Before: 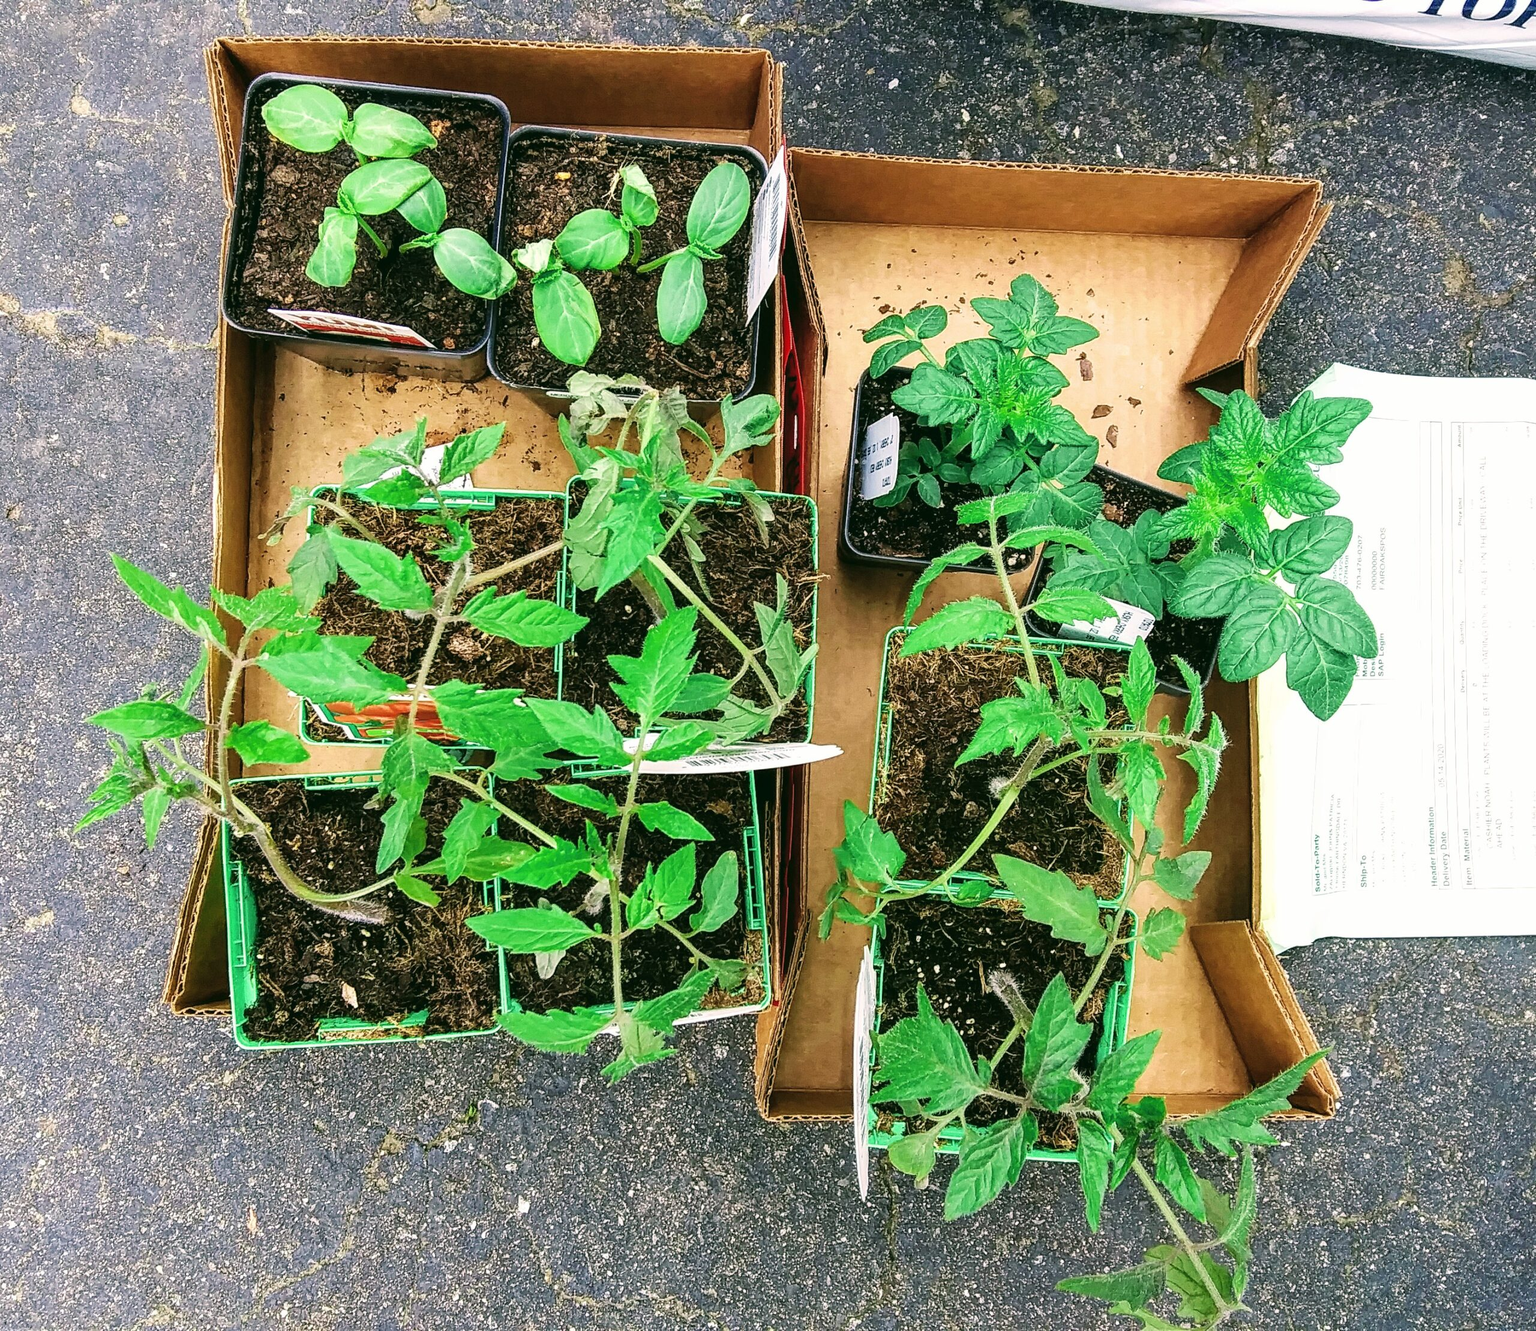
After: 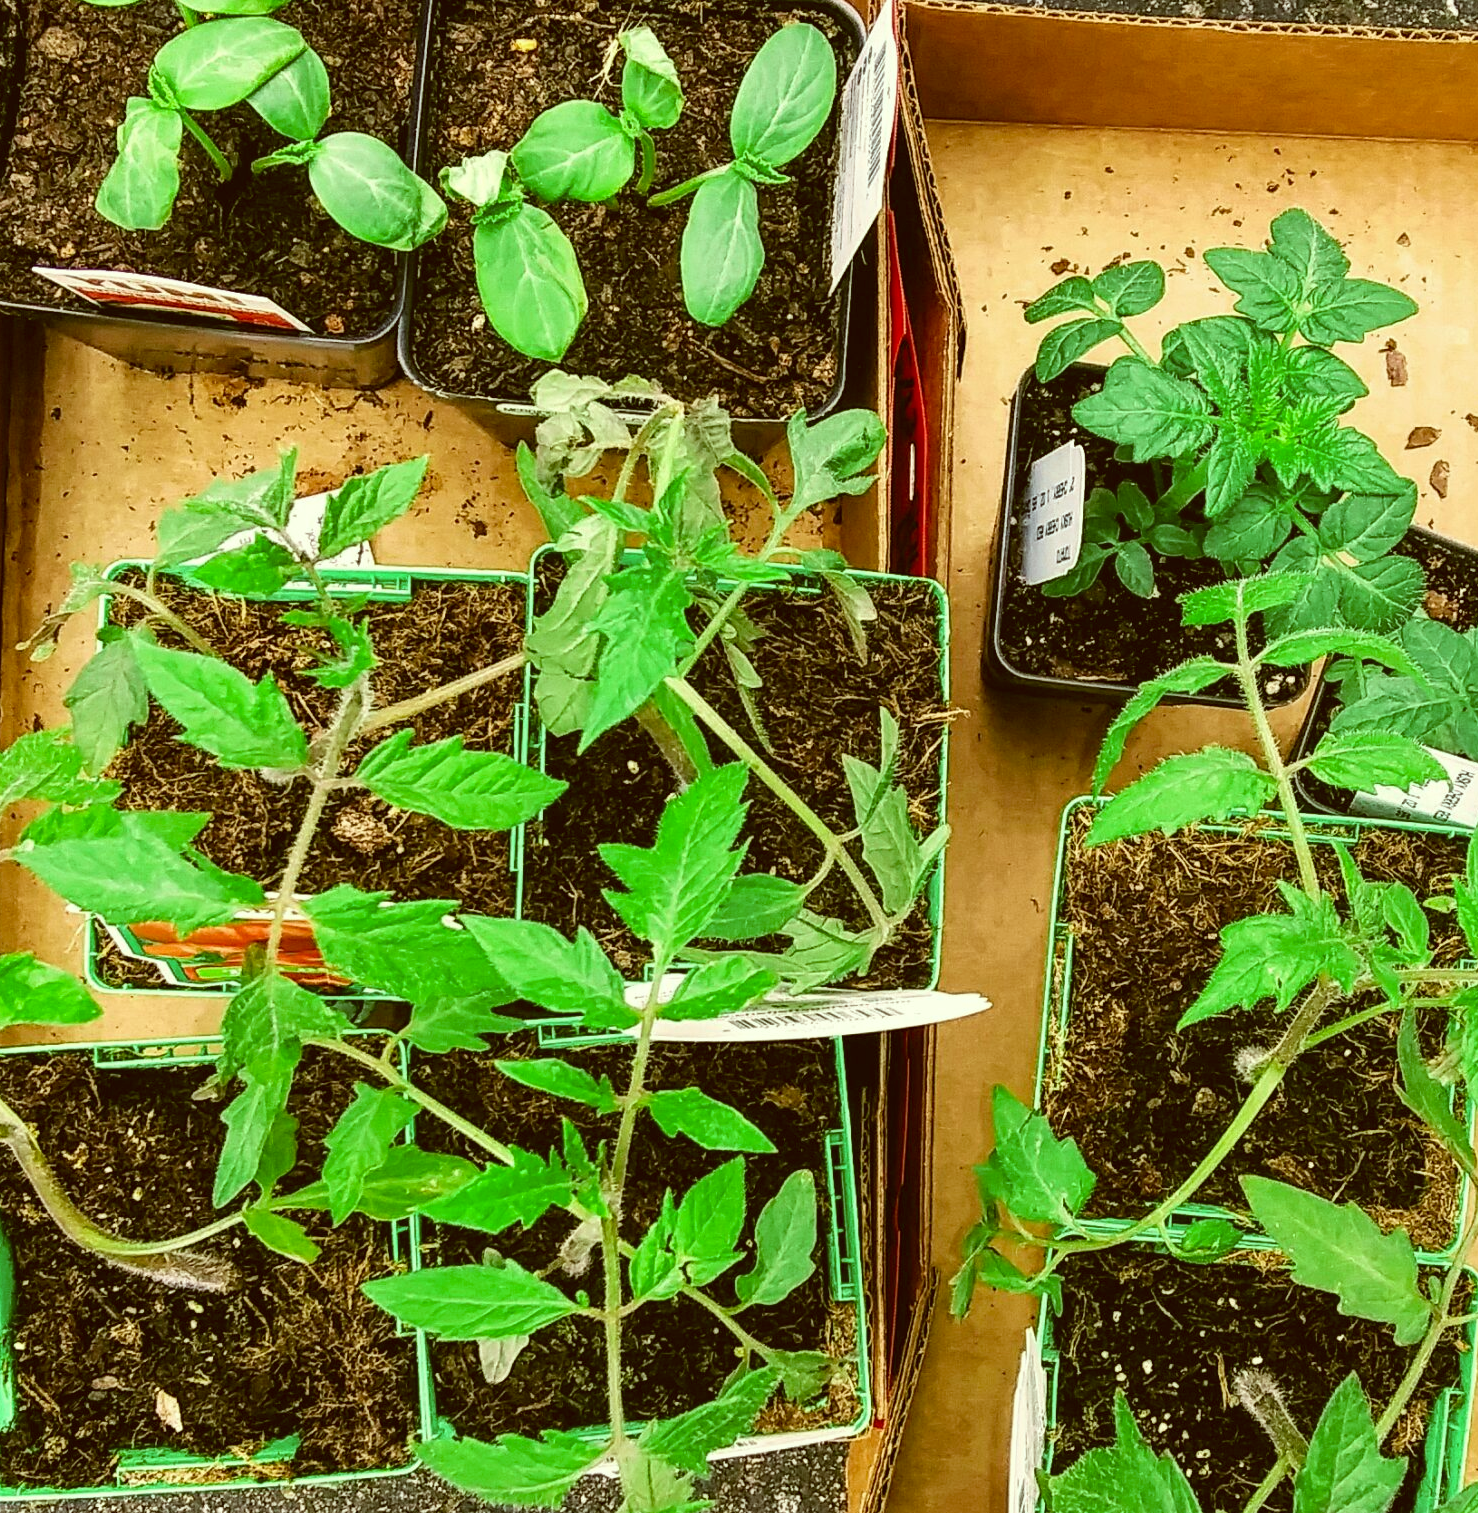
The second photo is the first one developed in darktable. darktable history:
color correction: highlights a* -5.3, highlights b* 9.8, shadows a* 9.8, shadows b* 24.26
crop: left 16.202%, top 11.208%, right 26.045%, bottom 20.557%
